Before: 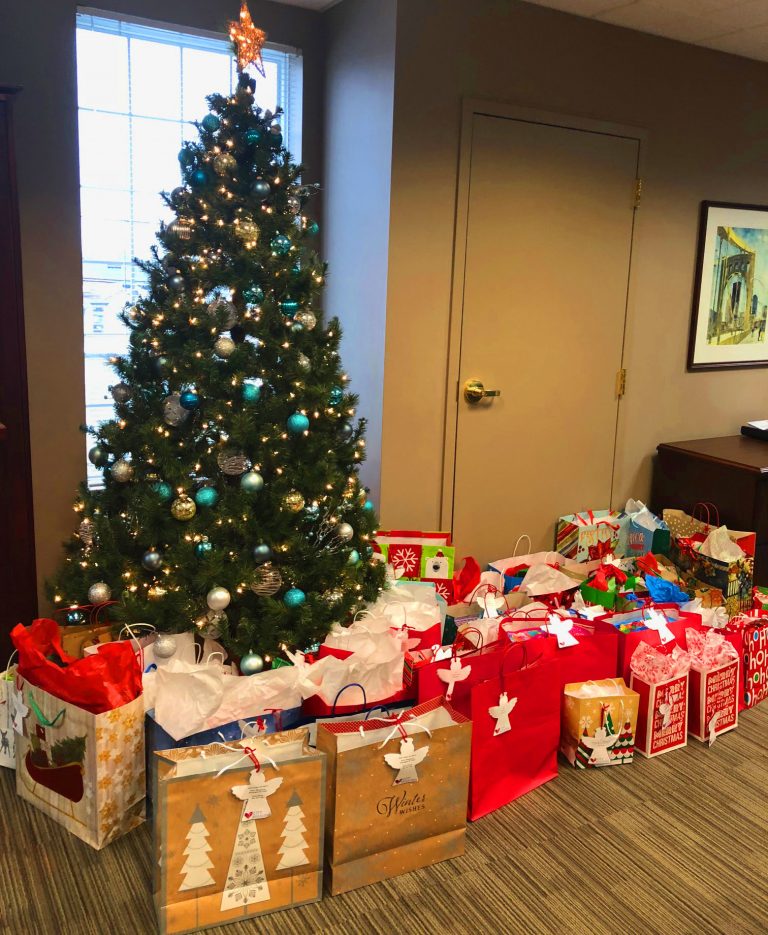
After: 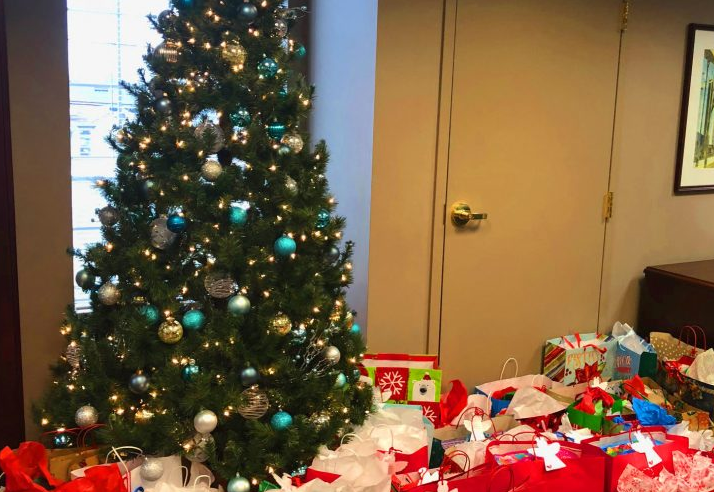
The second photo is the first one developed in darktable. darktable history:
crop: left 1.748%, top 18.991%, right 5.279%, bottom 28.282%
